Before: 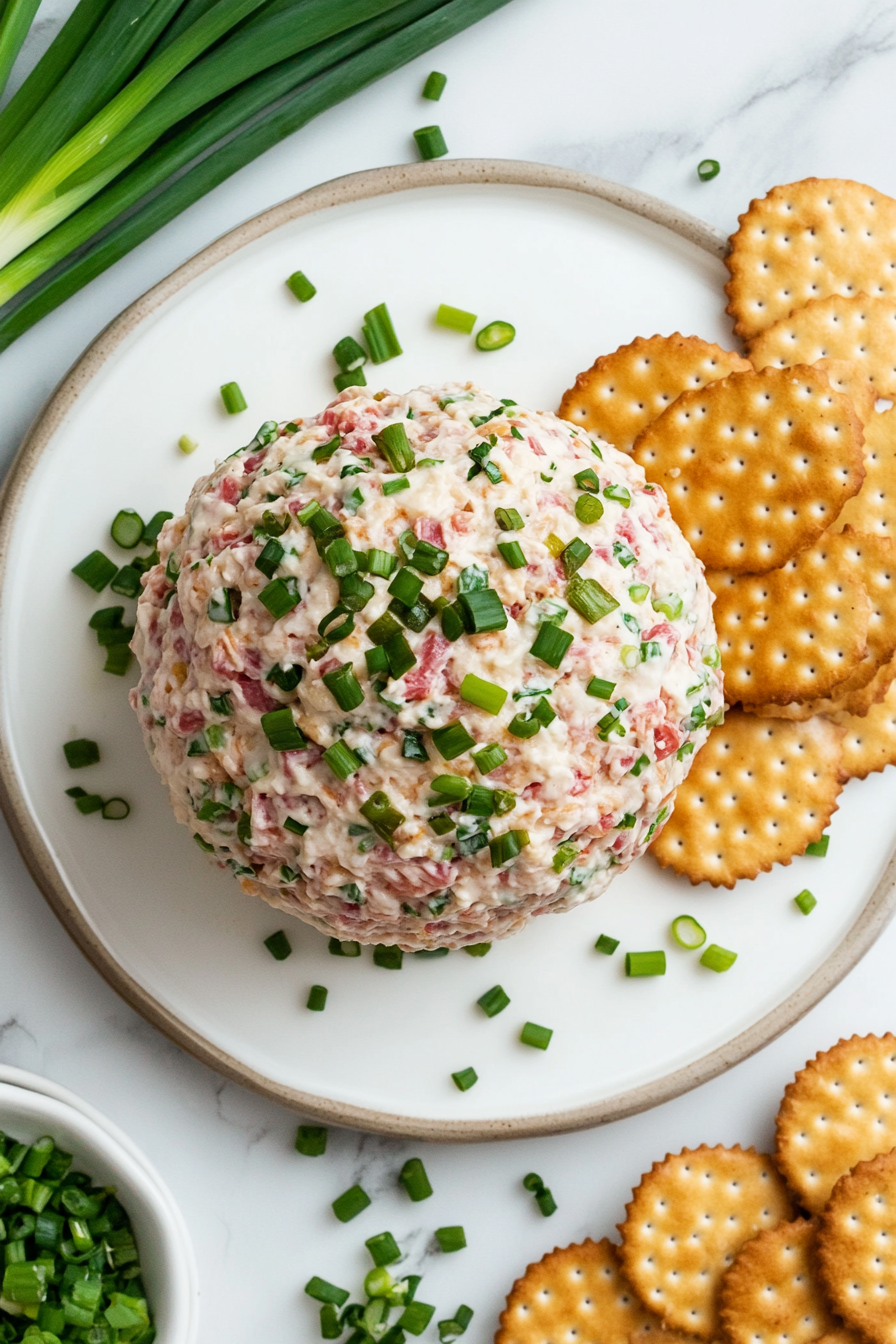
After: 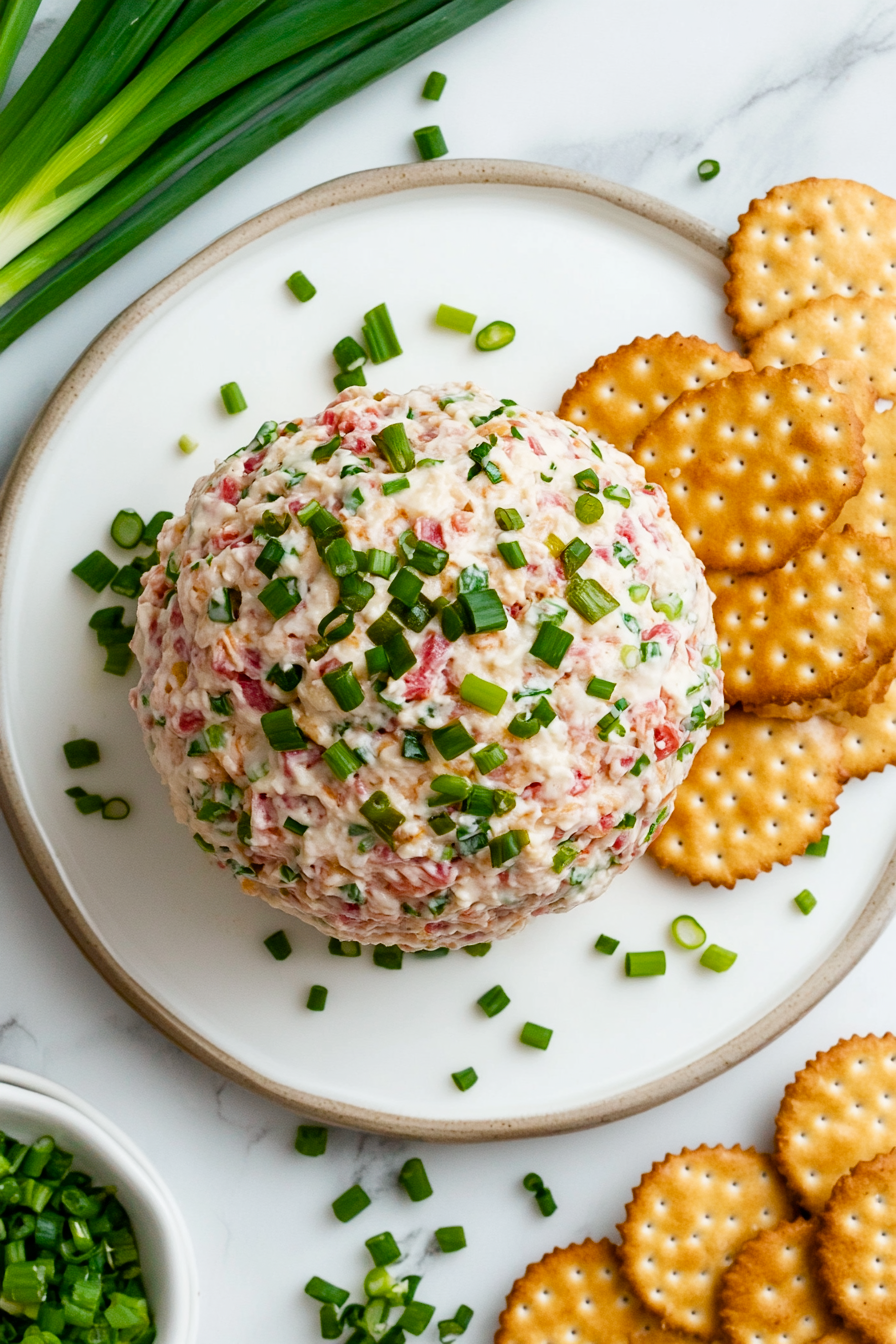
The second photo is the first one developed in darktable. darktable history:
color balance rgb: perceptual saturation grading › global saturation 20%, perceptual saturation grading › highlights -25.567%, perceptual saturation grading › shadows 24.456%, global vibrance 14.583%
